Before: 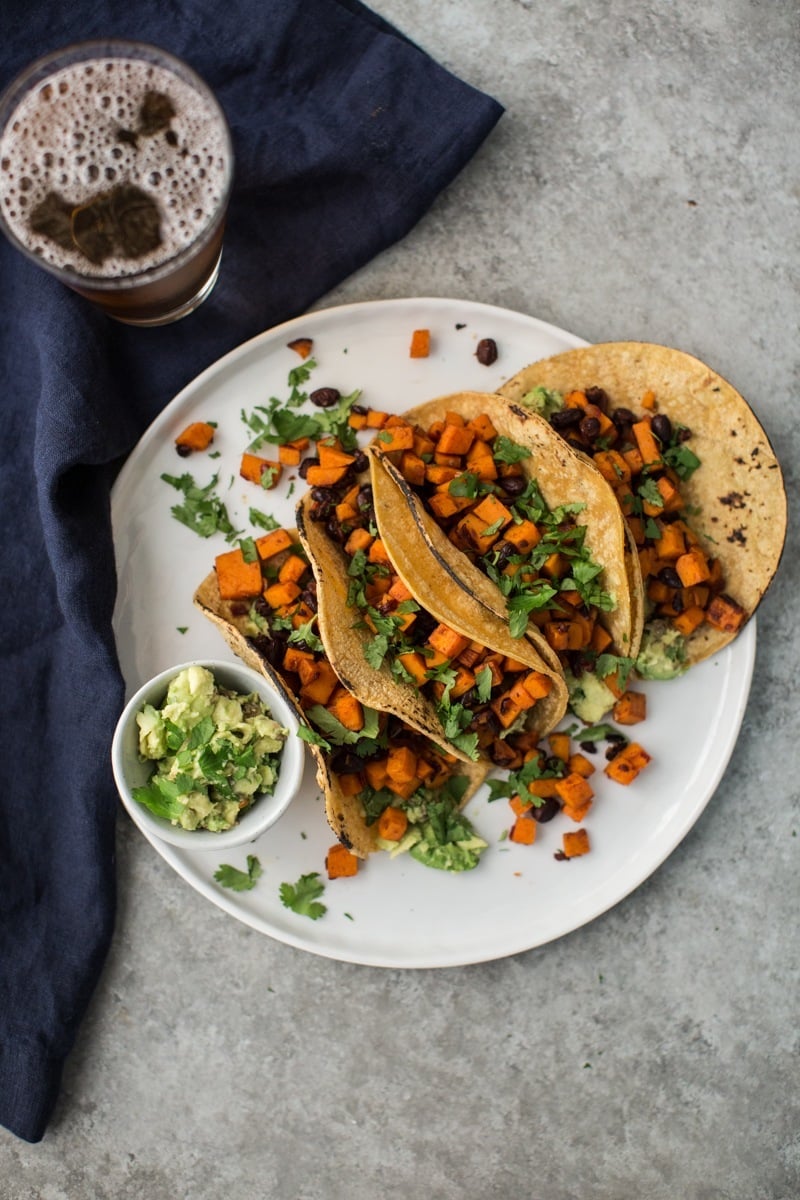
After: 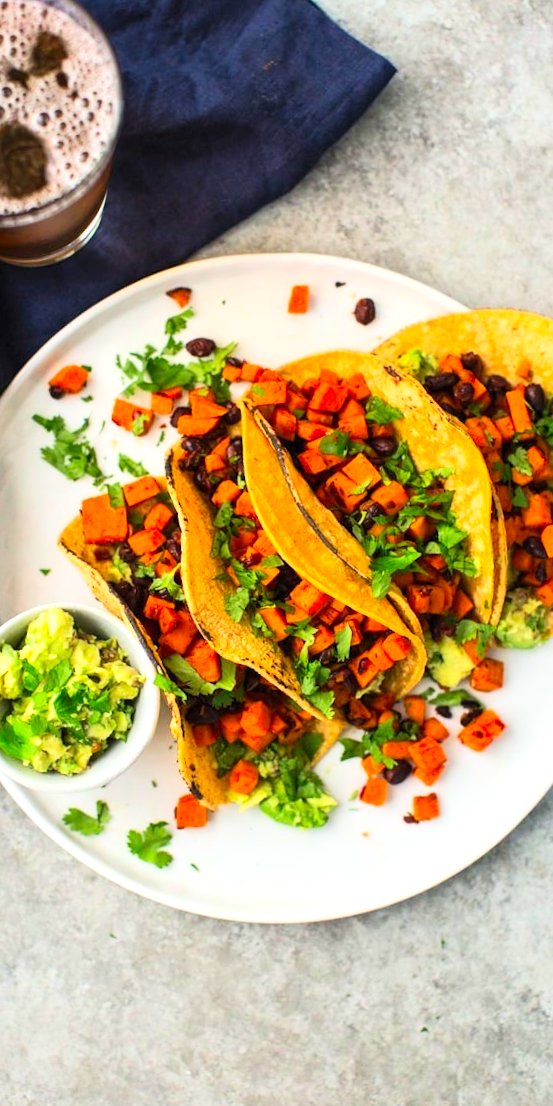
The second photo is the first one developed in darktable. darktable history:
exposure: black level correction 0, exposure 0.5 EV, compensate highlight preservation false
contrast brightness saturation: contrast 0.2, brightness 0.2, saturation 0.8
levels: mode automatic, black 0.023%, white 99.97%, levels [0.062, 0.494, 0.925]
crop and rotate: angle -3.27°, left 14.277%, top 0.028%, right 10.766%, bottom 0.028%
